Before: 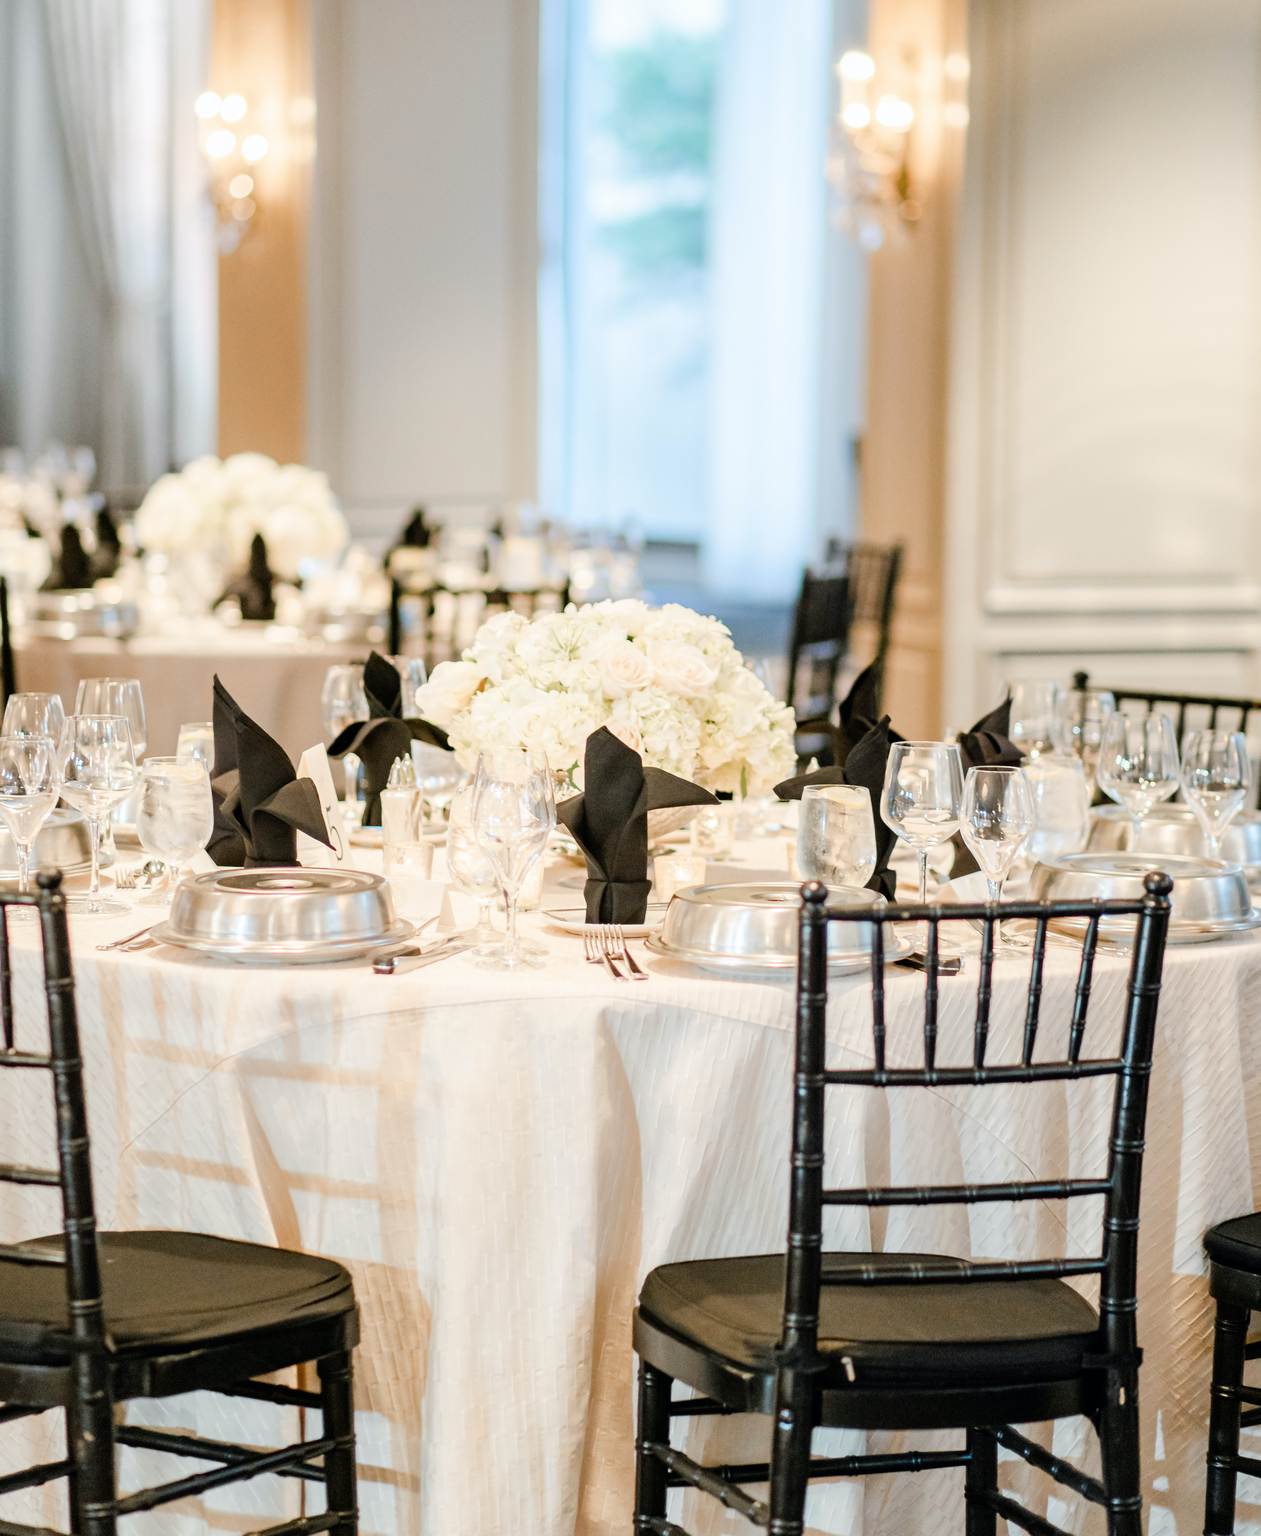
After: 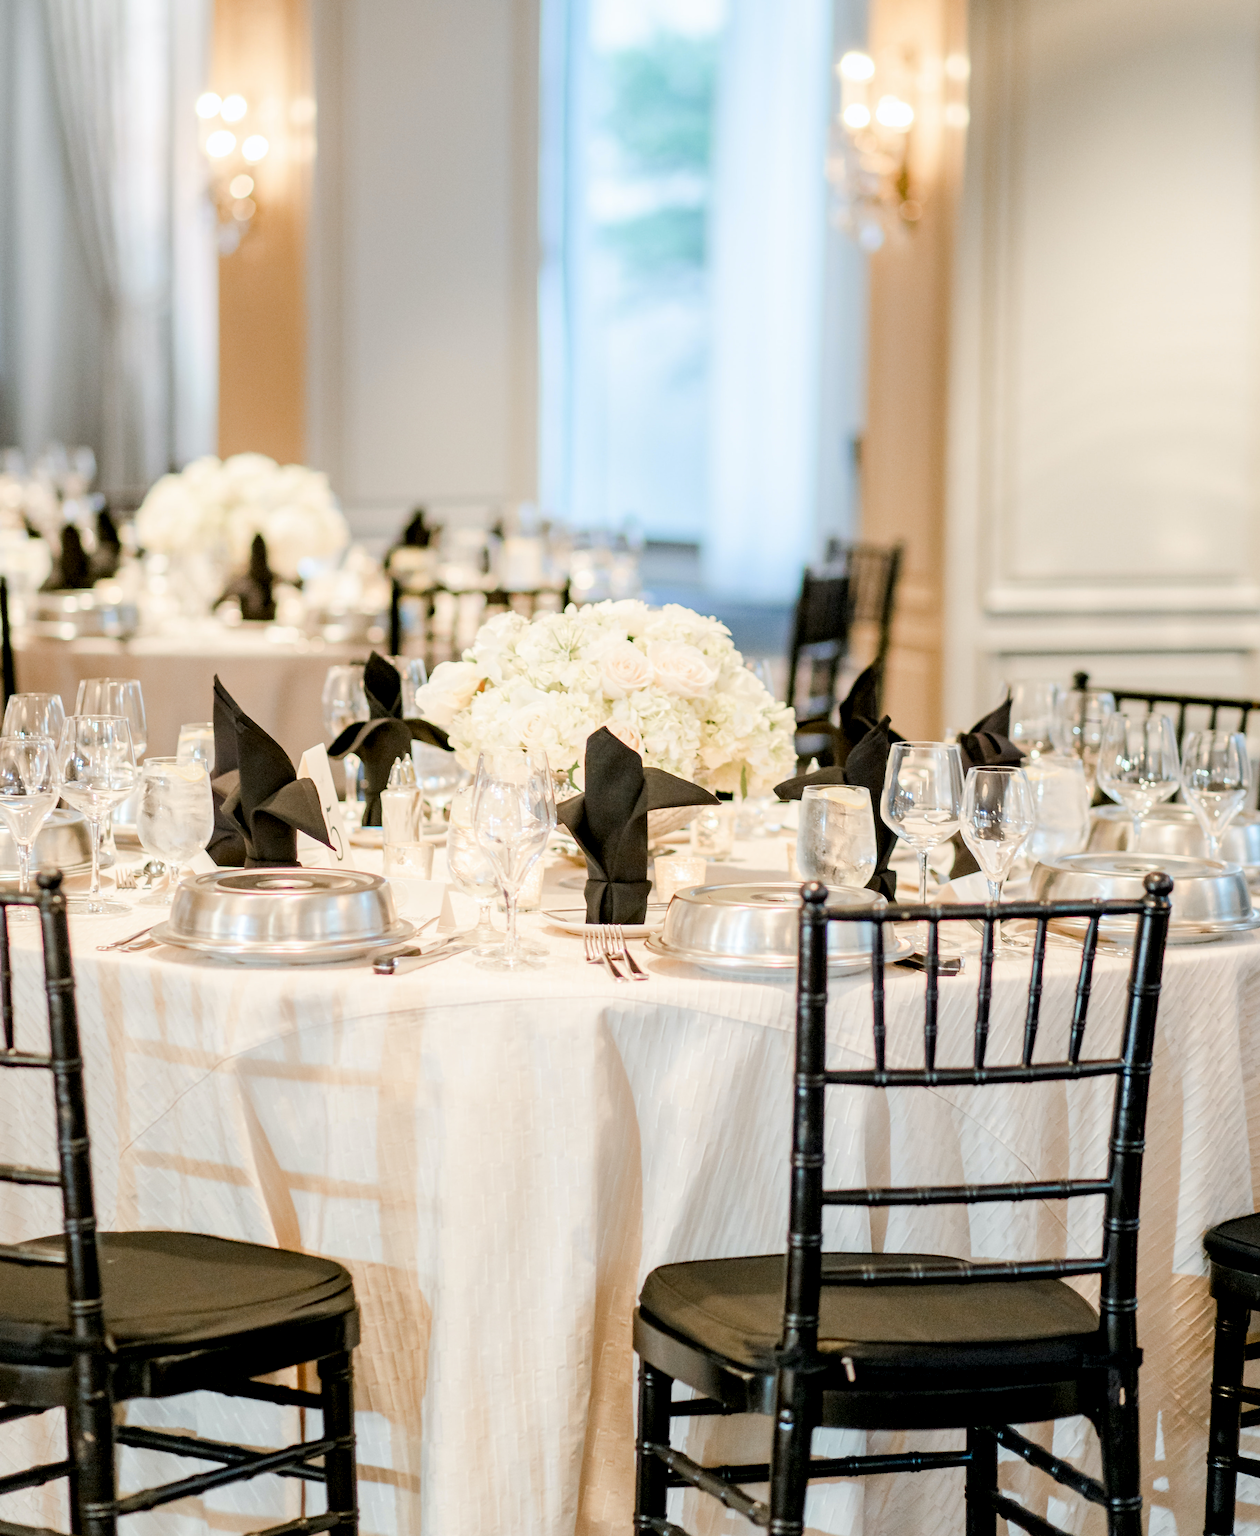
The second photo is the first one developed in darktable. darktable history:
exposure: black level correction 0.005, exposure 0.002 EV, compensate exposure bias true, compensate highlight preservation false
